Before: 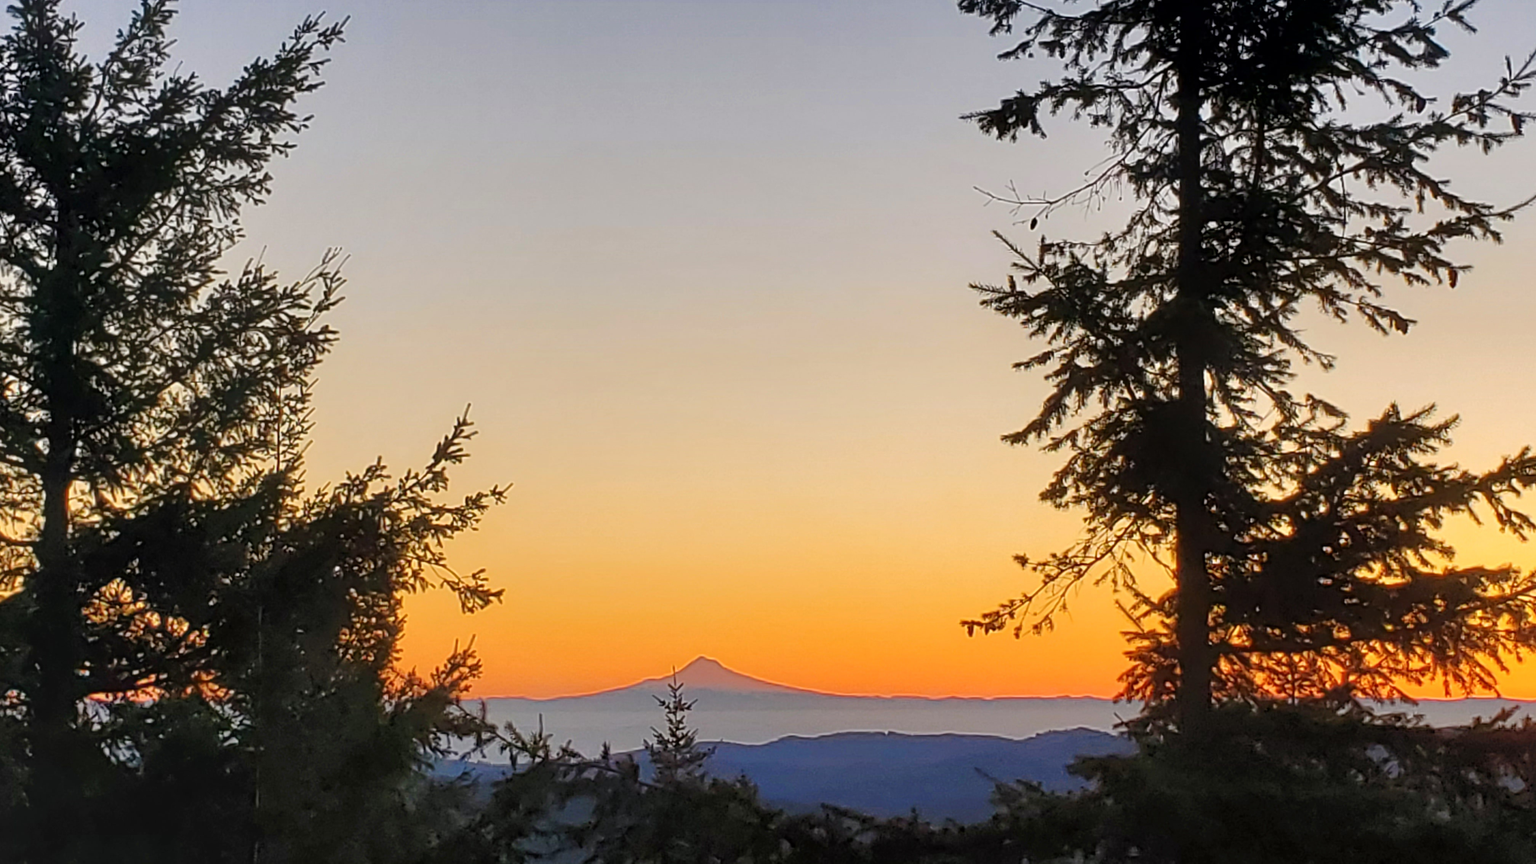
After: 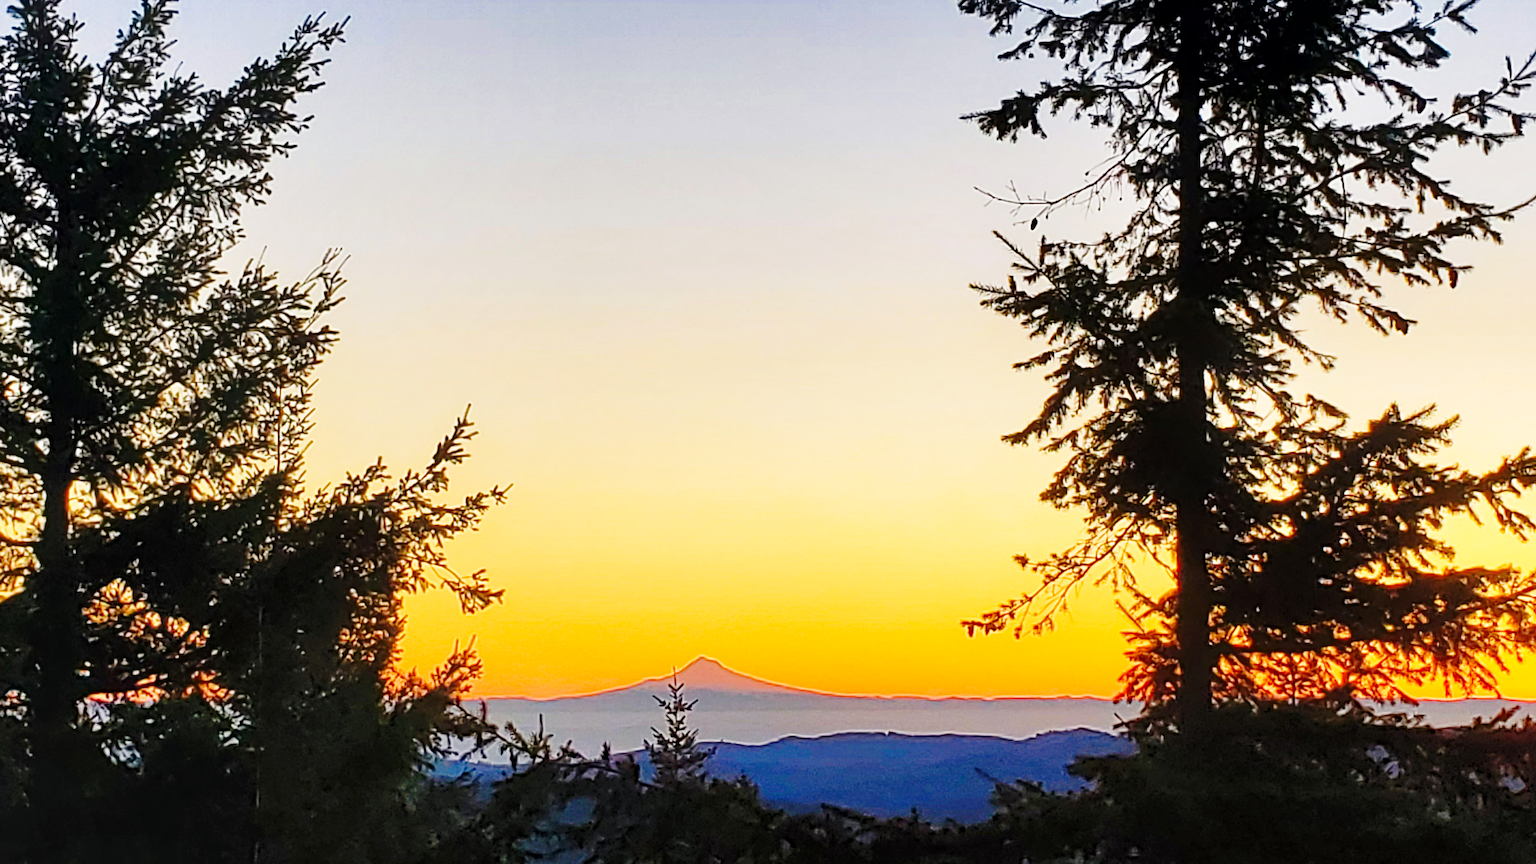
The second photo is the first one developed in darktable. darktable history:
base curve: curves: ch0 [(0, 0) (0.028, 0.03) (0.121, 0.232) (0.46, 0.748) (0.859, 0.968) (1, 1)], preserve colors none
haze removal: strength 0.388, distance 0.214, compatibility mode true, adaptive false
